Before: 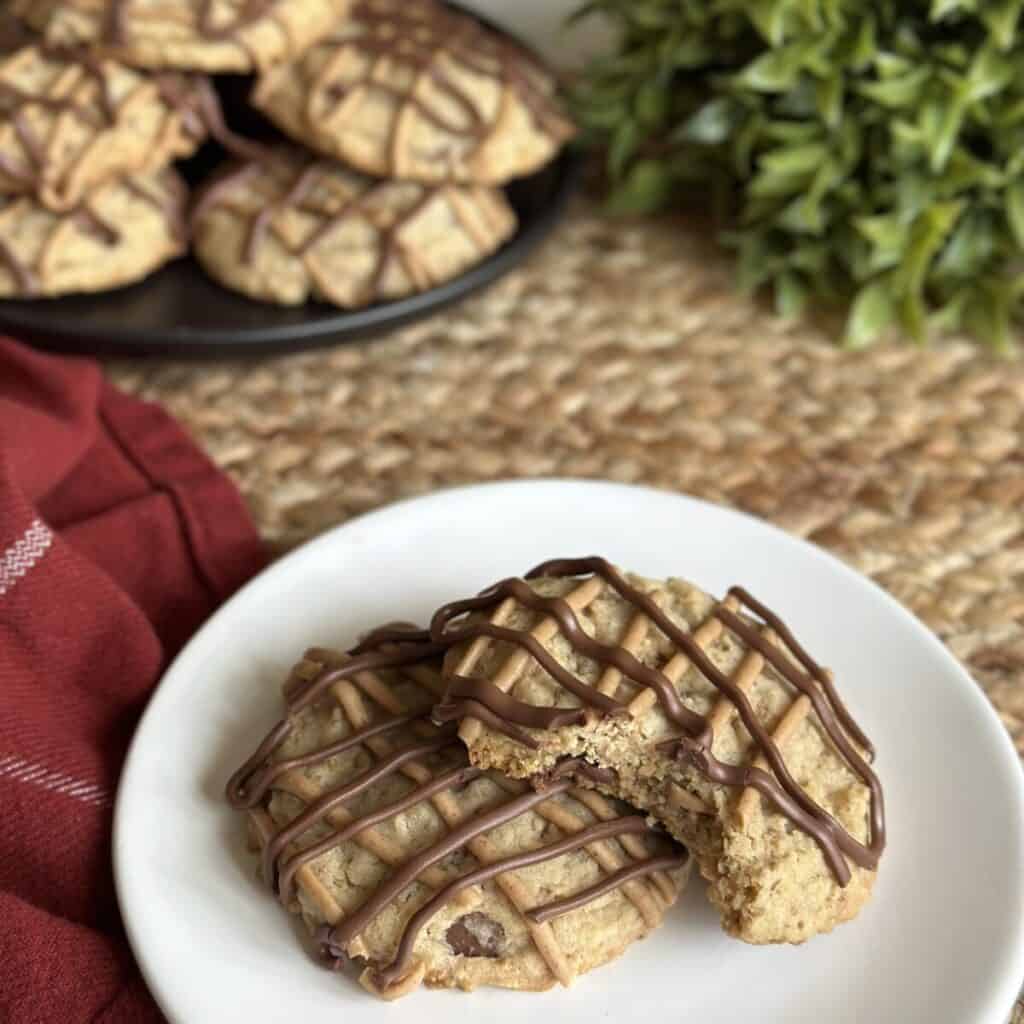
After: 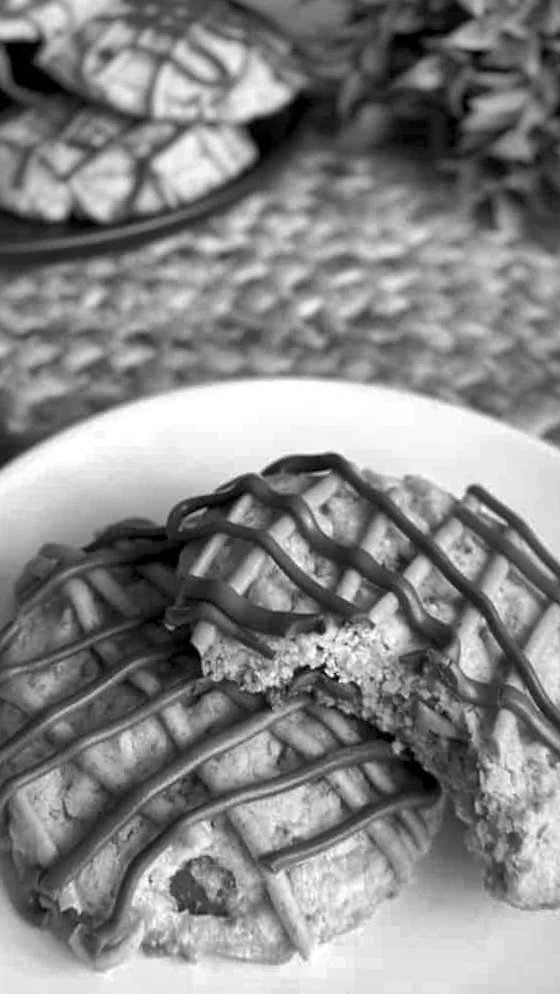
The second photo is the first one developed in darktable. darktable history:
crop and rotate: left 18.442%, right 15.508%
rotate and perspective: rotation 0.72°, lens shift (vertical) -0.352, lens shift (horizontal) -0.051, crop left 0.152, crop right 0.859, crop top 0.019, crop bottom 0.964
monochrome: on, module defaults
shadows and highlights: on, module defaults
local contrast: mode bilateral grid, contrast 20, coarseness 50, detail 171%, midtone range 0.2
color zones: curves: ch0 [(0, 0.278) (0.143, 0.5) (0.286, 0.5) (0.429, 0.5) (0.571, 0.5) (0.714, 0.5) (0.857, 0.5) (1, 0.5)]; ch1 [(0, 1) (0.143, 0.165) (0.286, 0) (0.429, 0) (0.571, 0) (0.714, 0) (0.857, 0.5) (1, 0.5)]; ch2 [(0, 0.508) (0.143, 0.5) (0.286, 0.5) (0.429, 0.5) (0.571, 0.5) (0.714, 0.5) (0.857, 0.5) (1, 0.5)]
